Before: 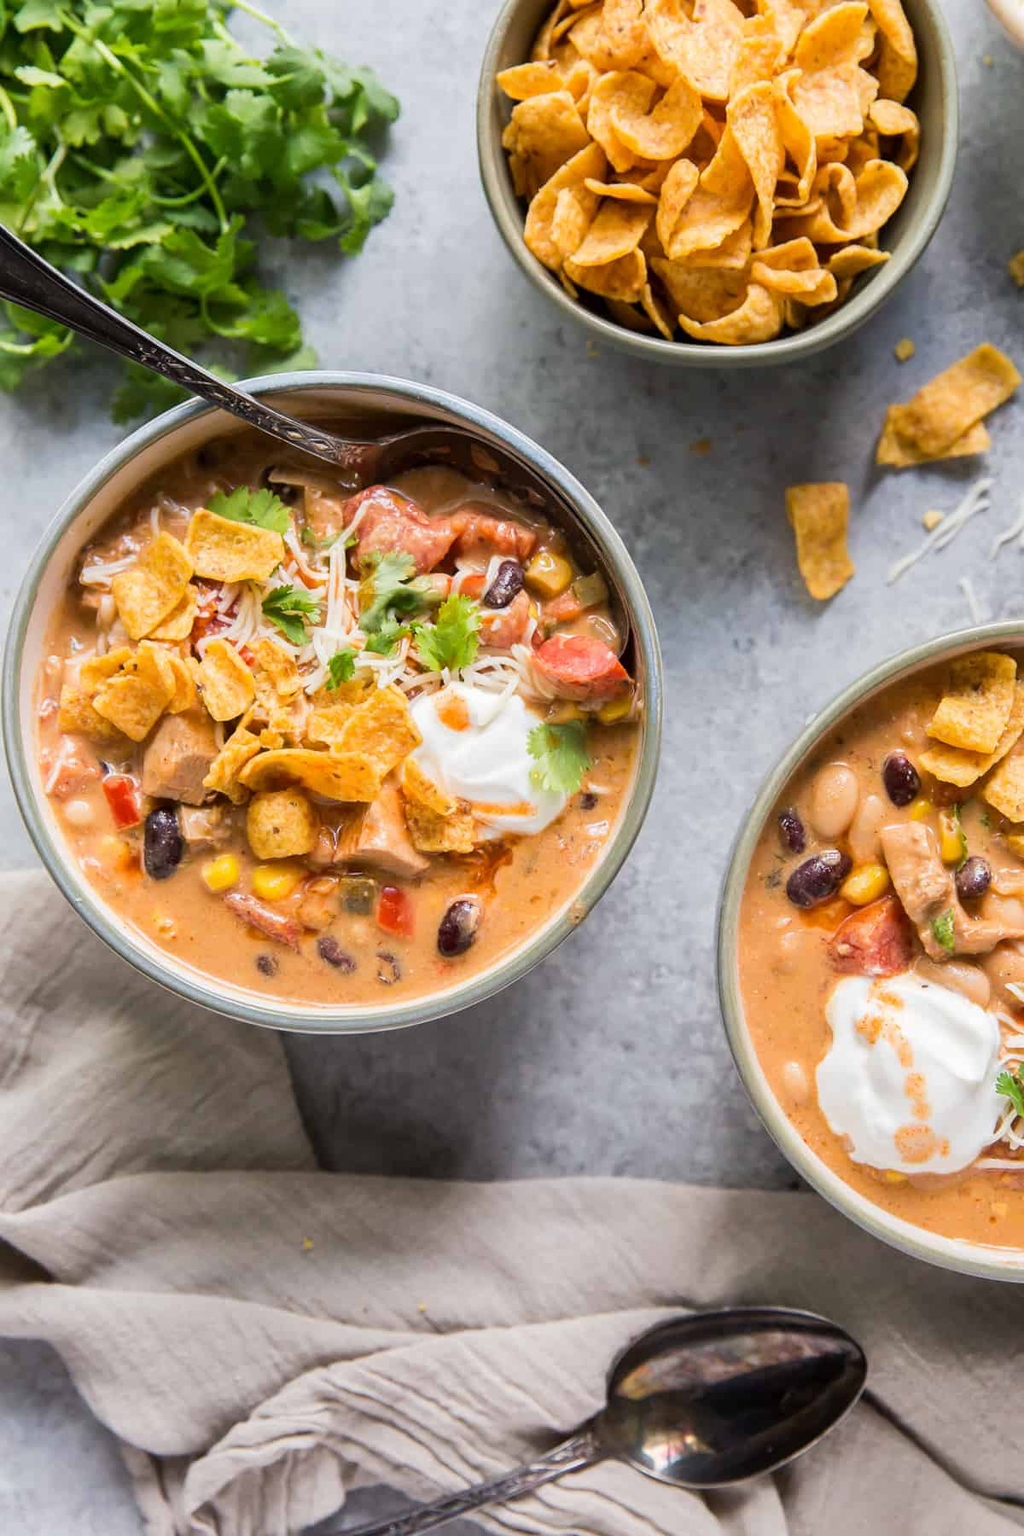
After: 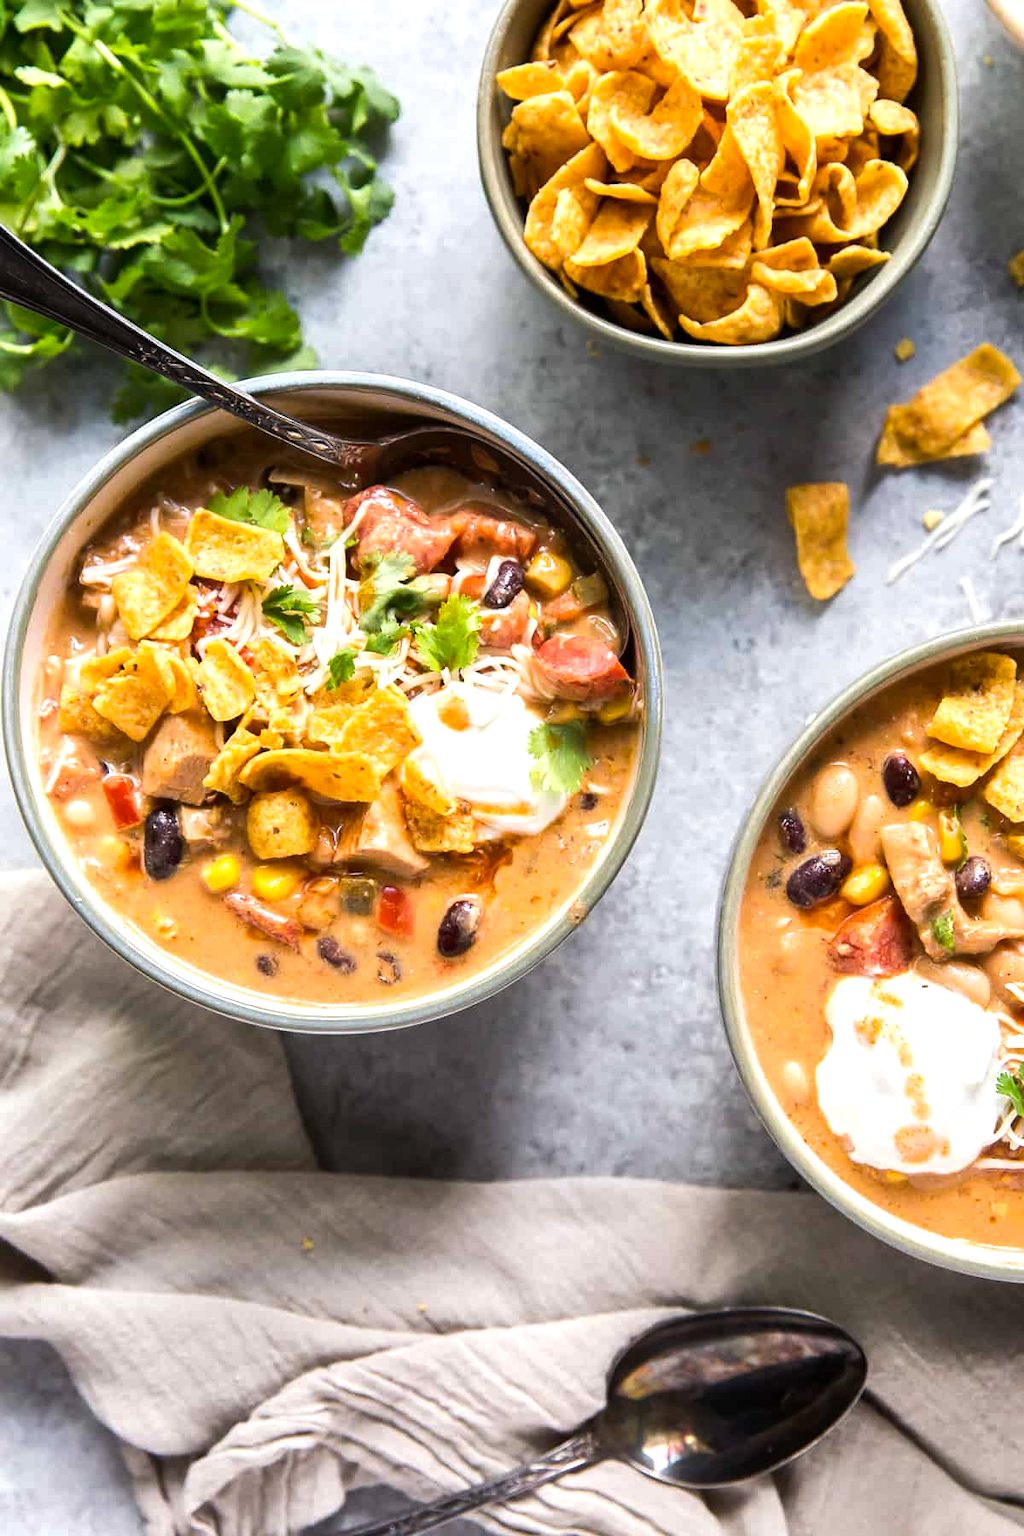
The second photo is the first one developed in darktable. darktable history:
color balance rgb: perceptual saturation grading › global saturation 1.748%, perceptual saturation grading › highlights -1.243%, perceptual saturation grading › mid-tones 3.729%, perceptual saturation grading › shadows 8.485%, perceptual brilliance grading › highlights 15.921%, perceptual brilliance grading › mid-tones 6.204%, perceptual brilliance grading › shadows -14.795%
